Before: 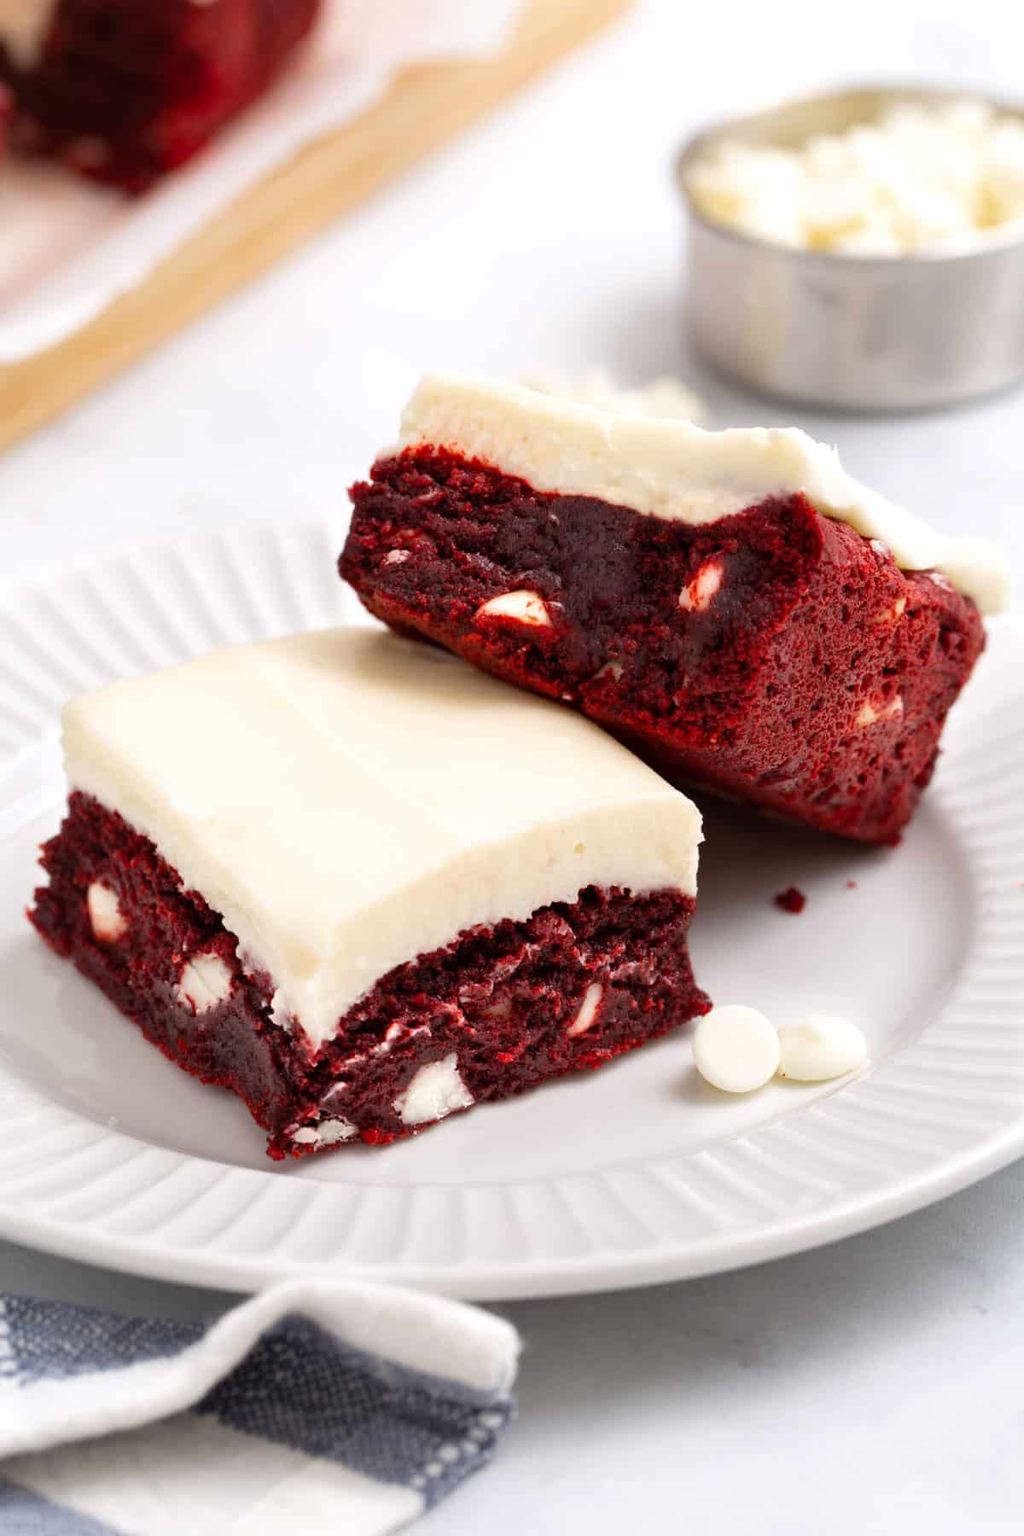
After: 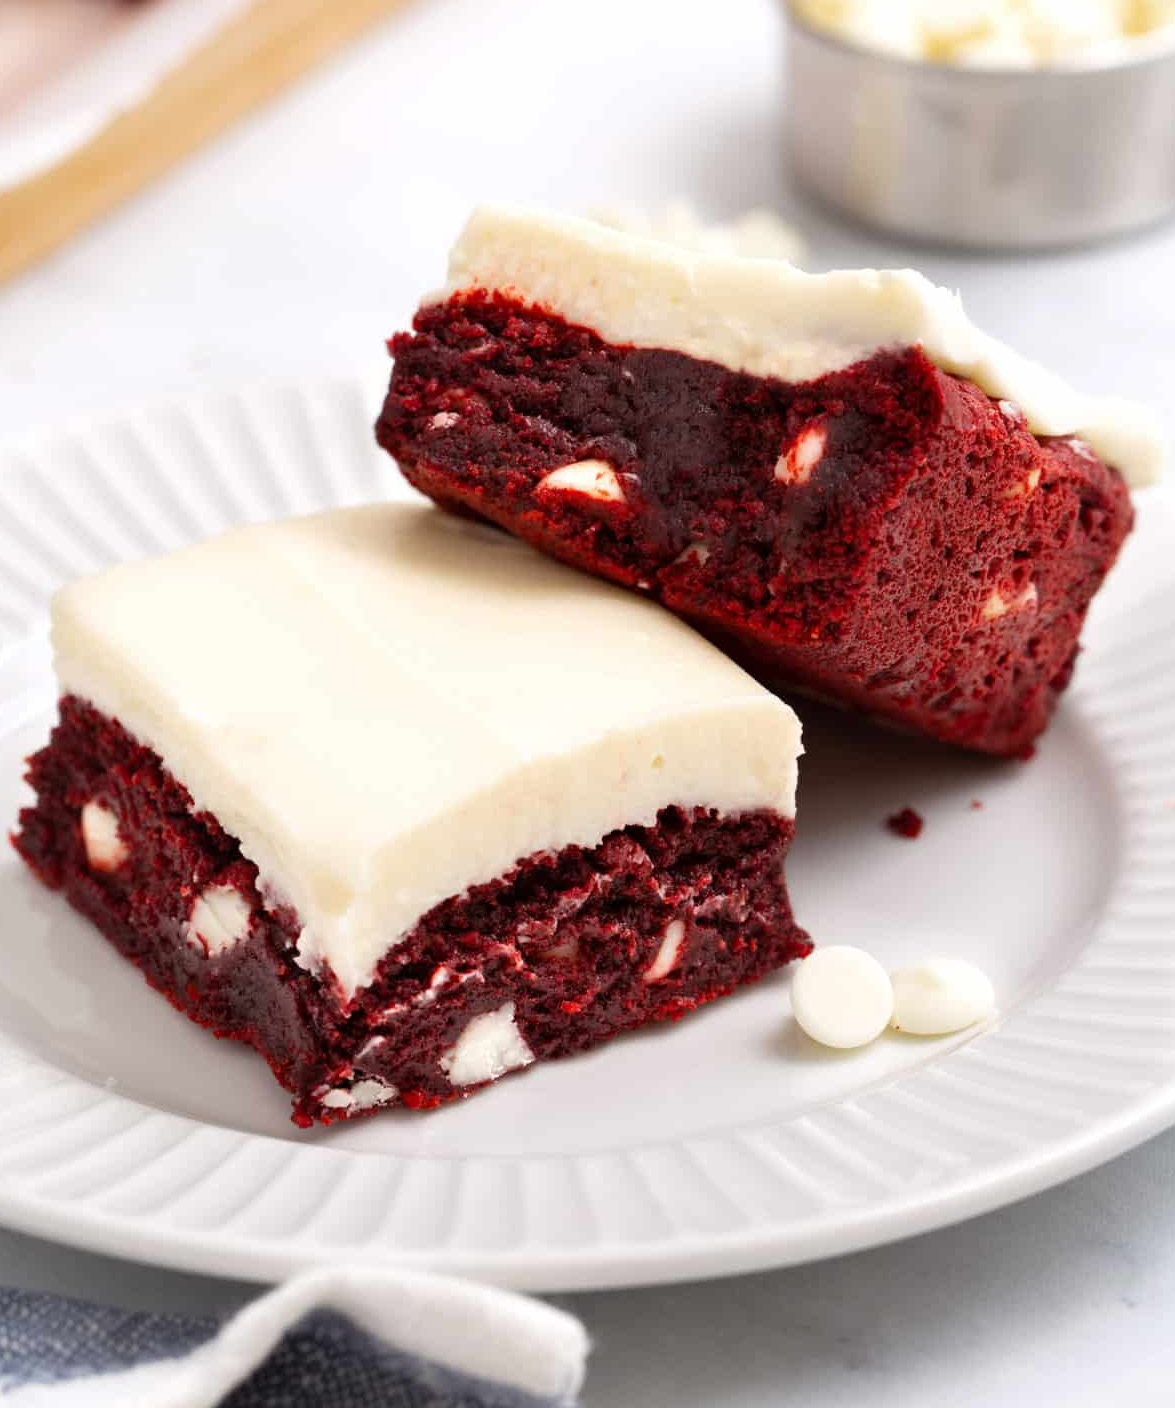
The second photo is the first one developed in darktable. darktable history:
crop and rotate: left 1.794%, top 12.913%, right 0.249%, bottom 8.856%
